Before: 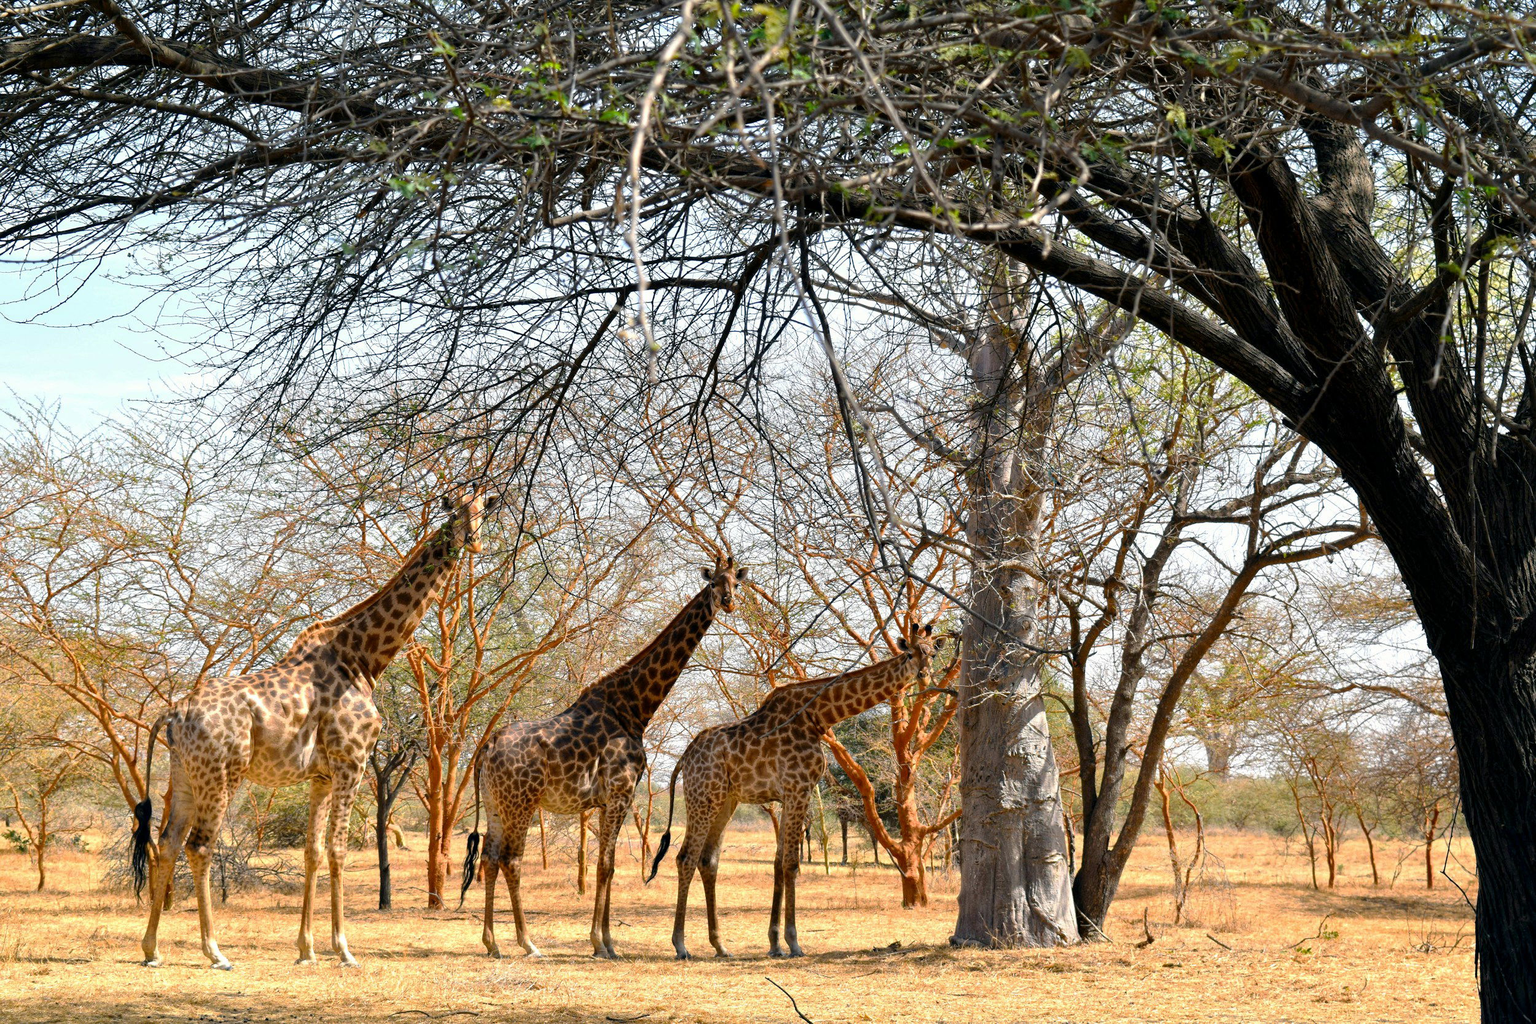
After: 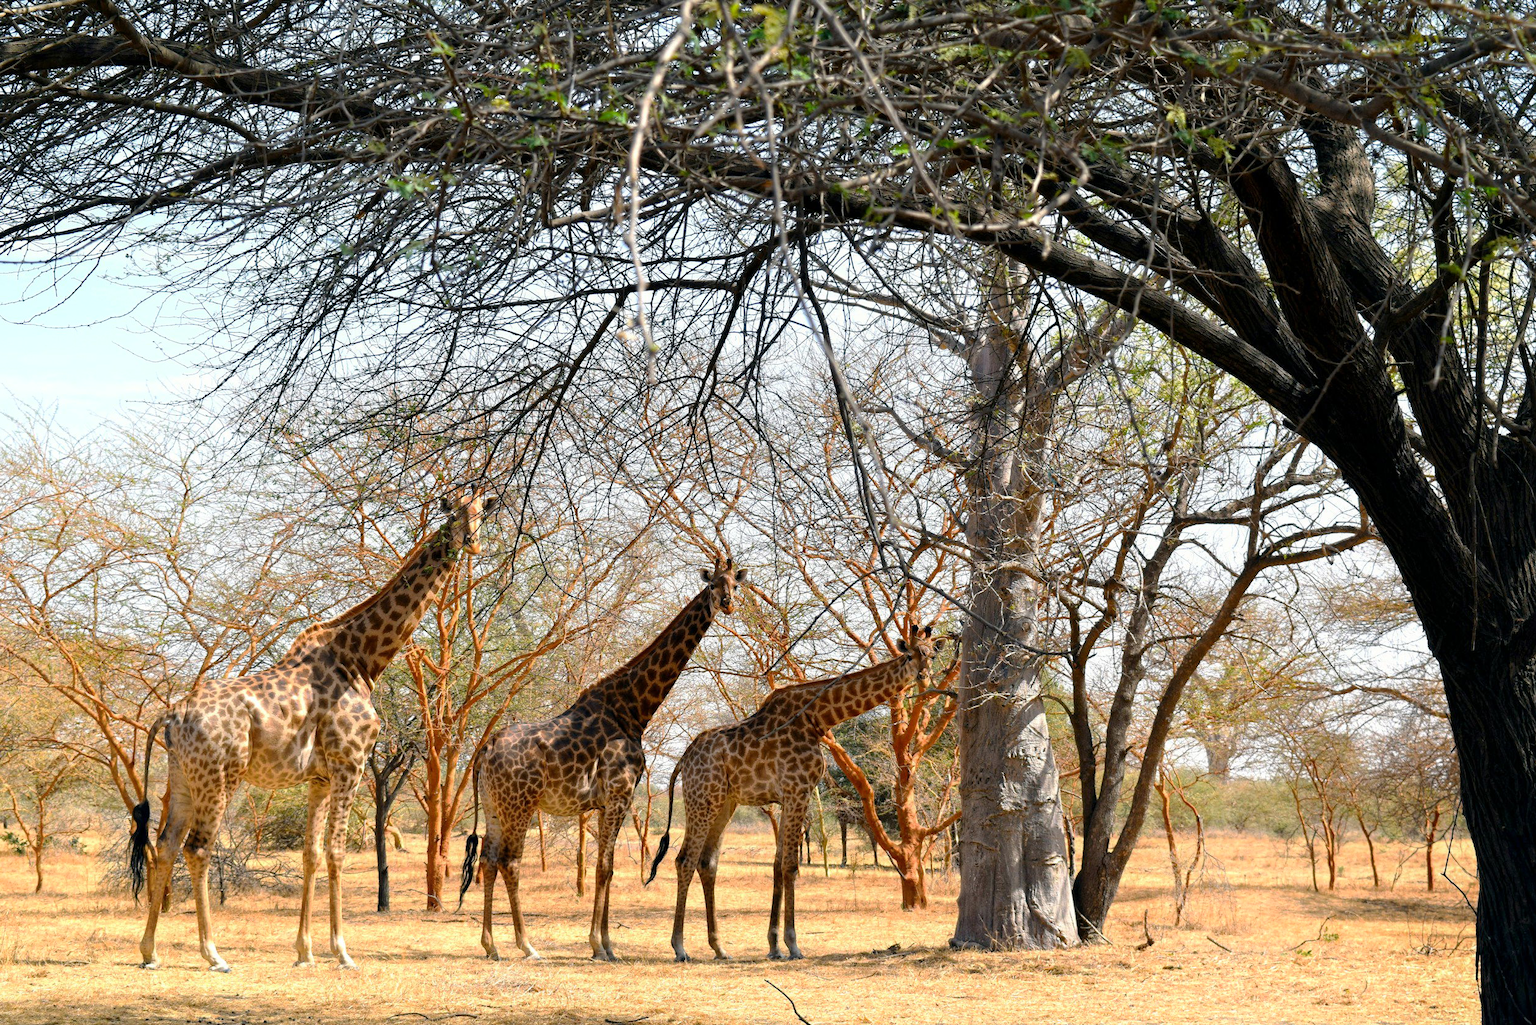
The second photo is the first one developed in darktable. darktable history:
shadows and highlights: shadows -24.54, highlights 48.04, soften with gaussian
crop and rotate: left 0.191%, bottom 0.01%
